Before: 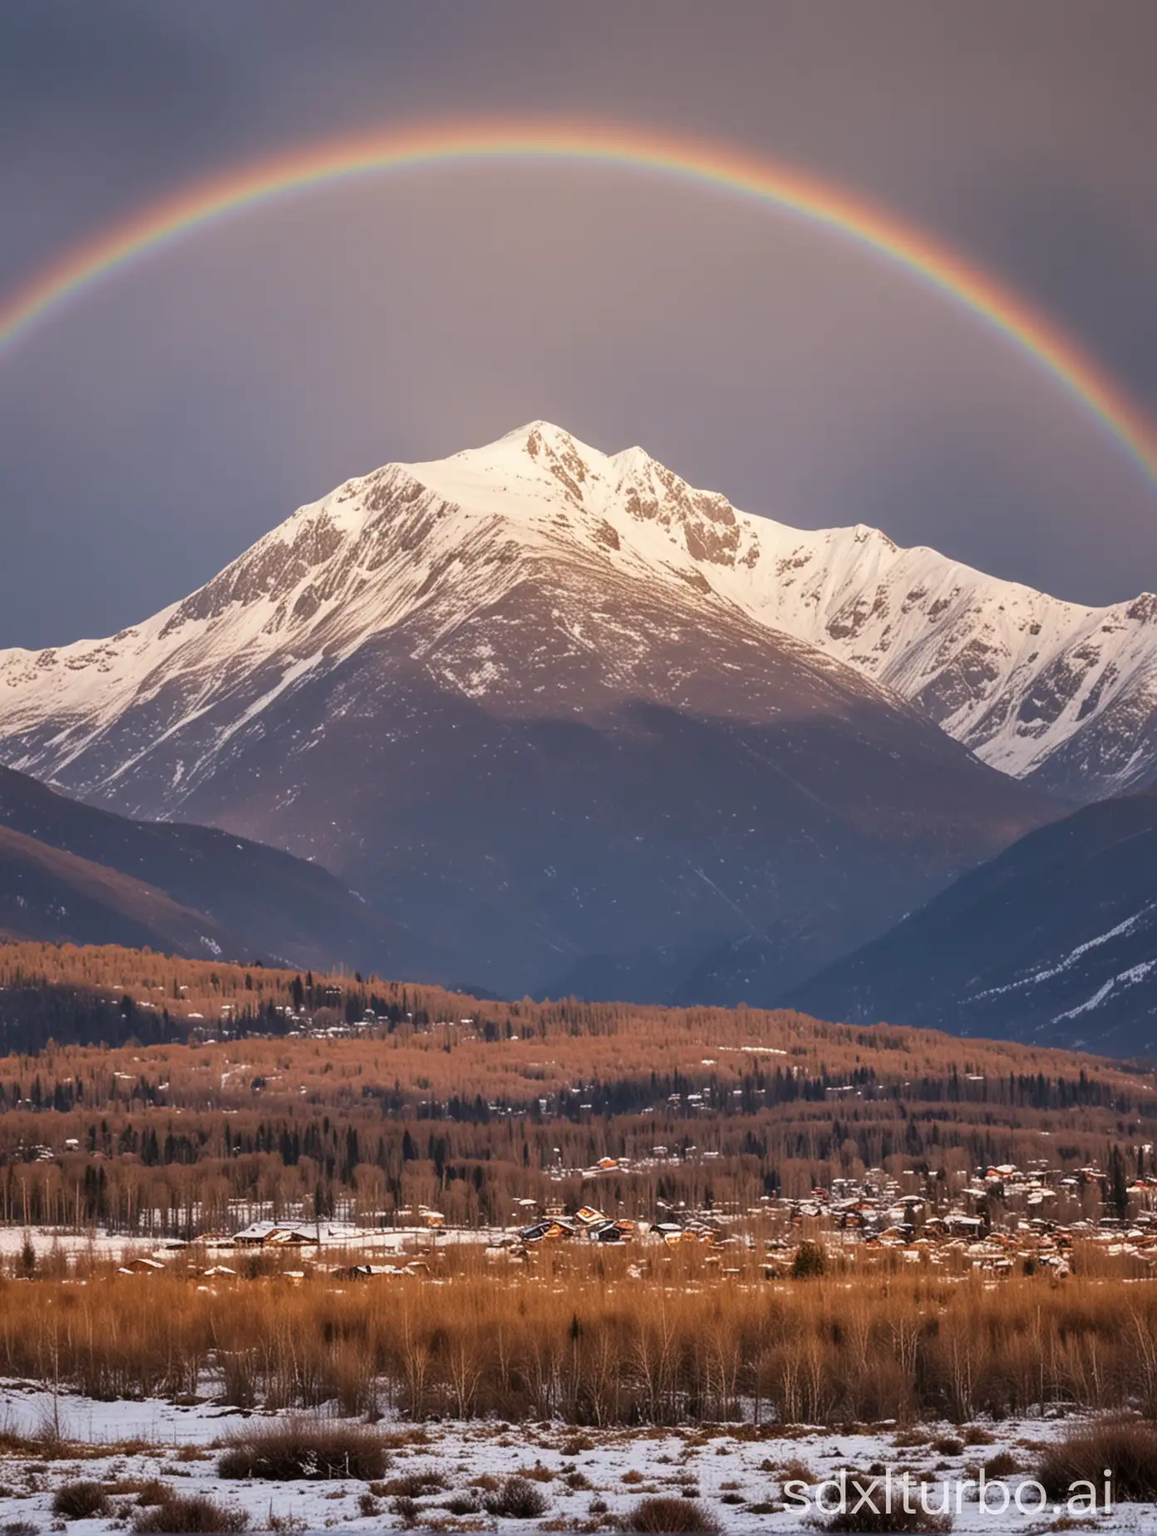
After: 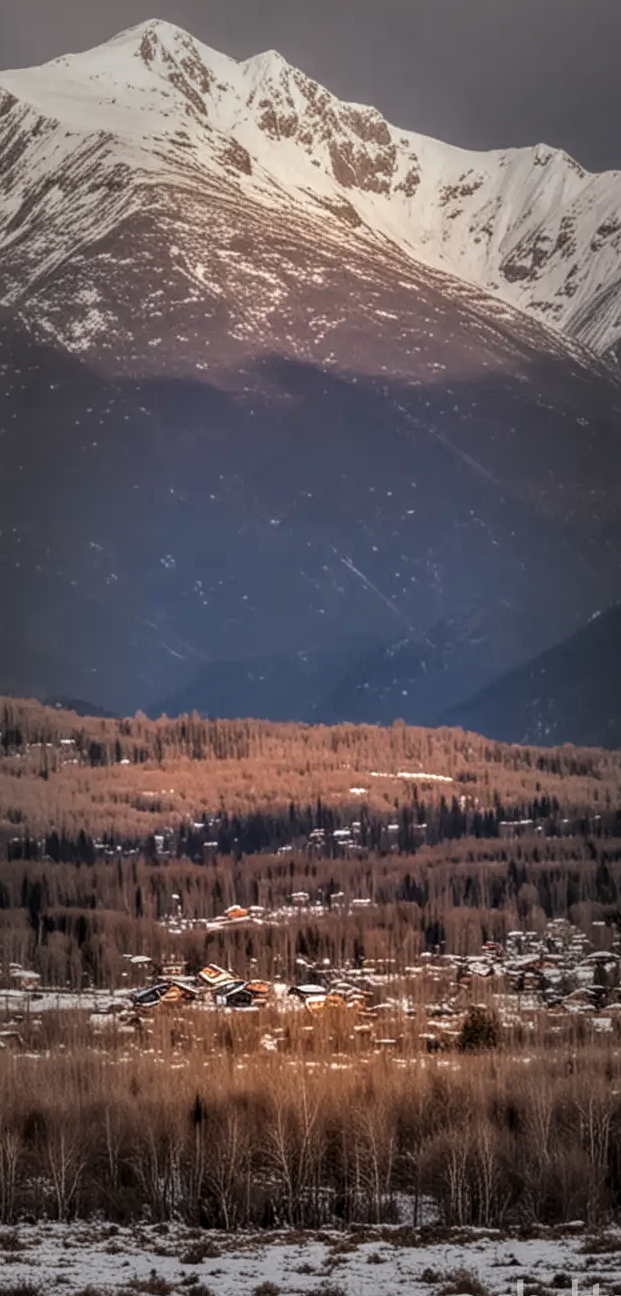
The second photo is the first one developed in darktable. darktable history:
crop: left 35.516%, top 26.38%, right 19.83%, bottom 3.453%
vignetting: fall-off start 49.13%, automatic ratio true, width/height ratio 1.291
local contrast: highlights 104%, shadows 99%, detail 199%, midtone range 0.2
